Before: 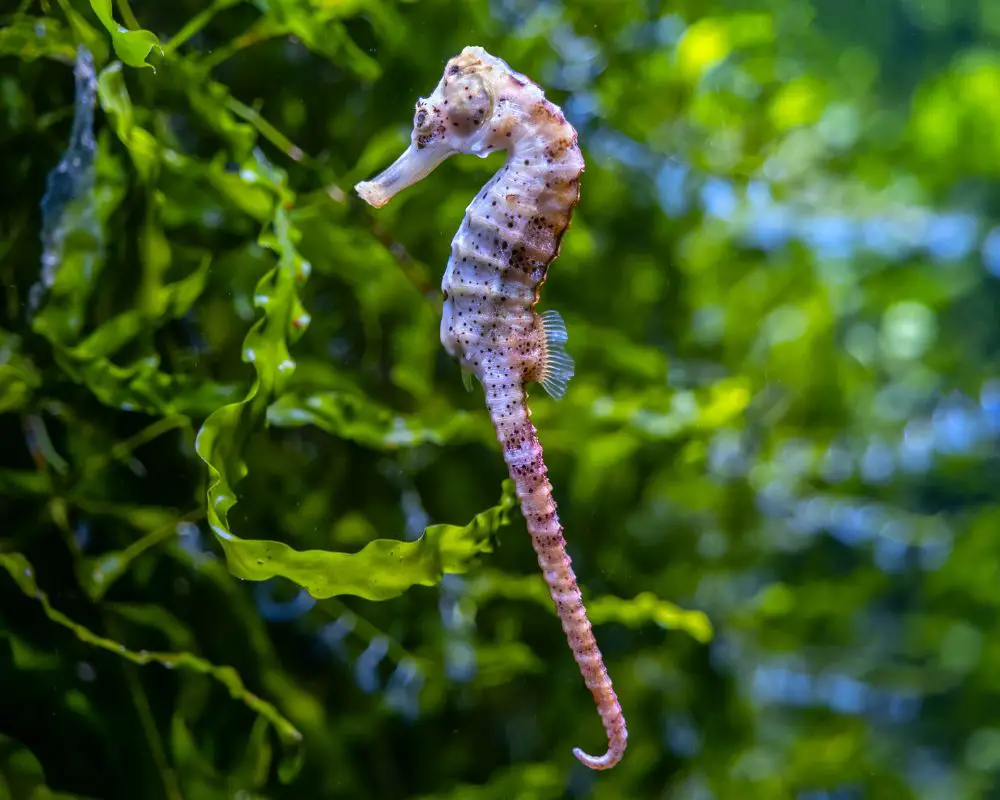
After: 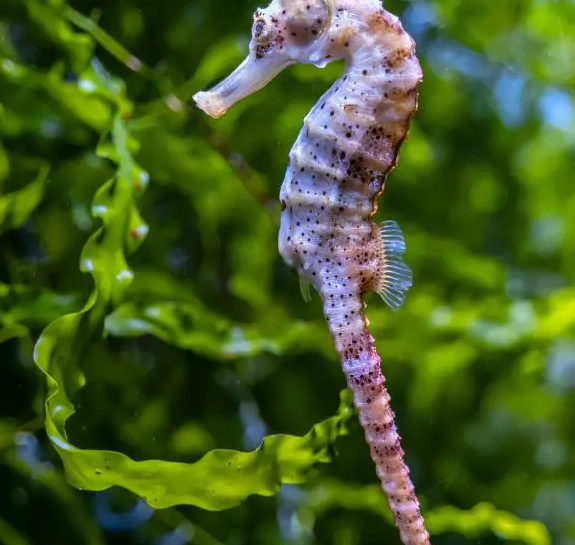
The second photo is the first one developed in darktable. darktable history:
crop: left 16.227%, top 11.36%, right 26.261%, bottom 20.467%
